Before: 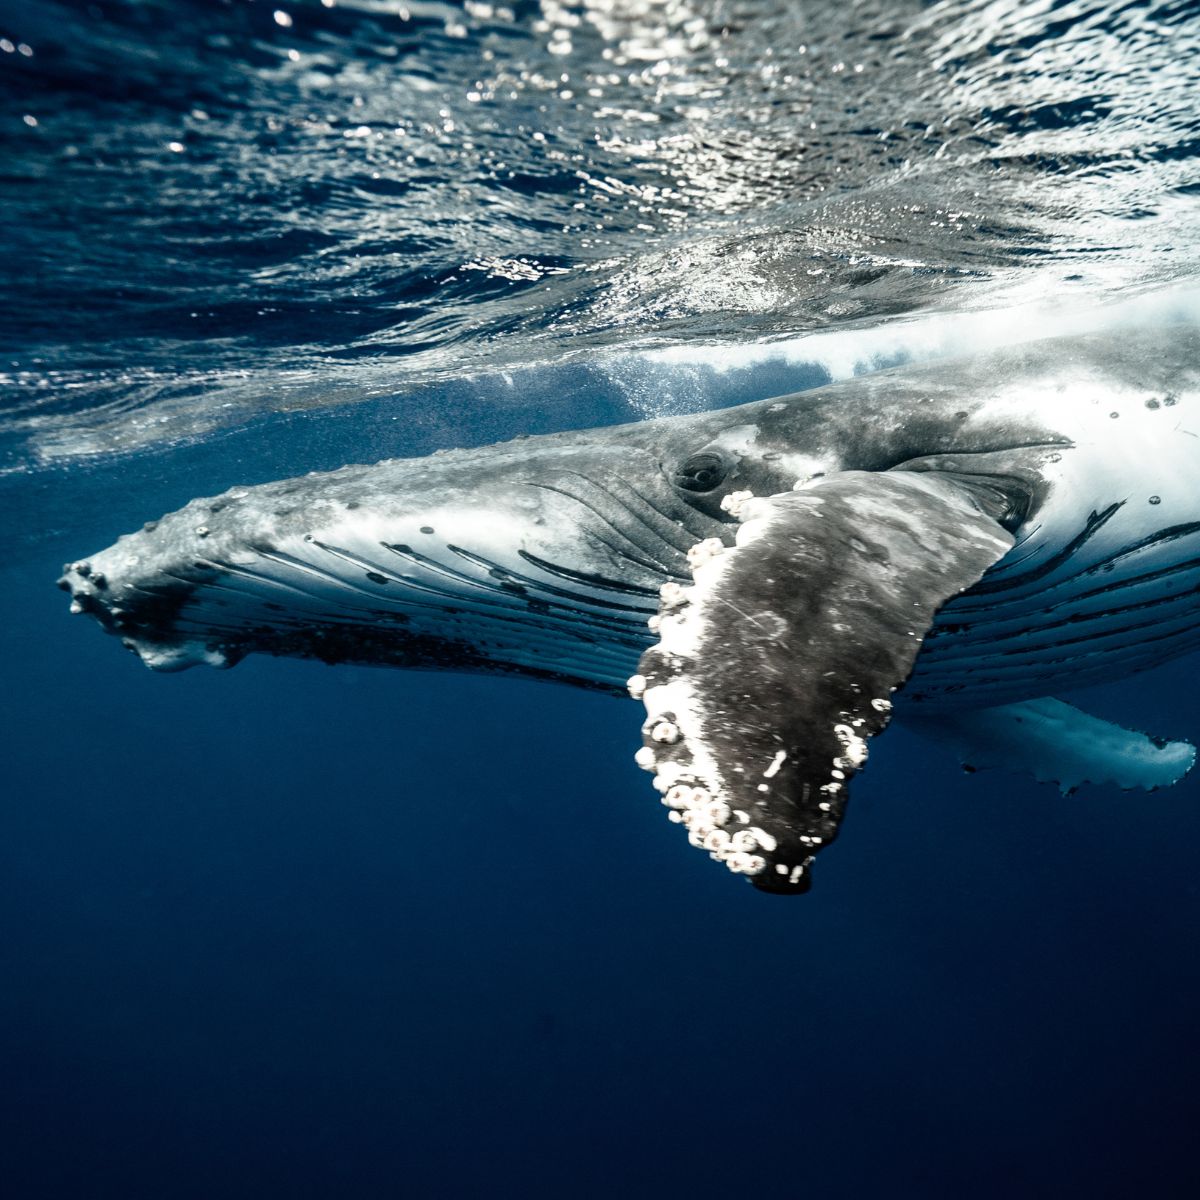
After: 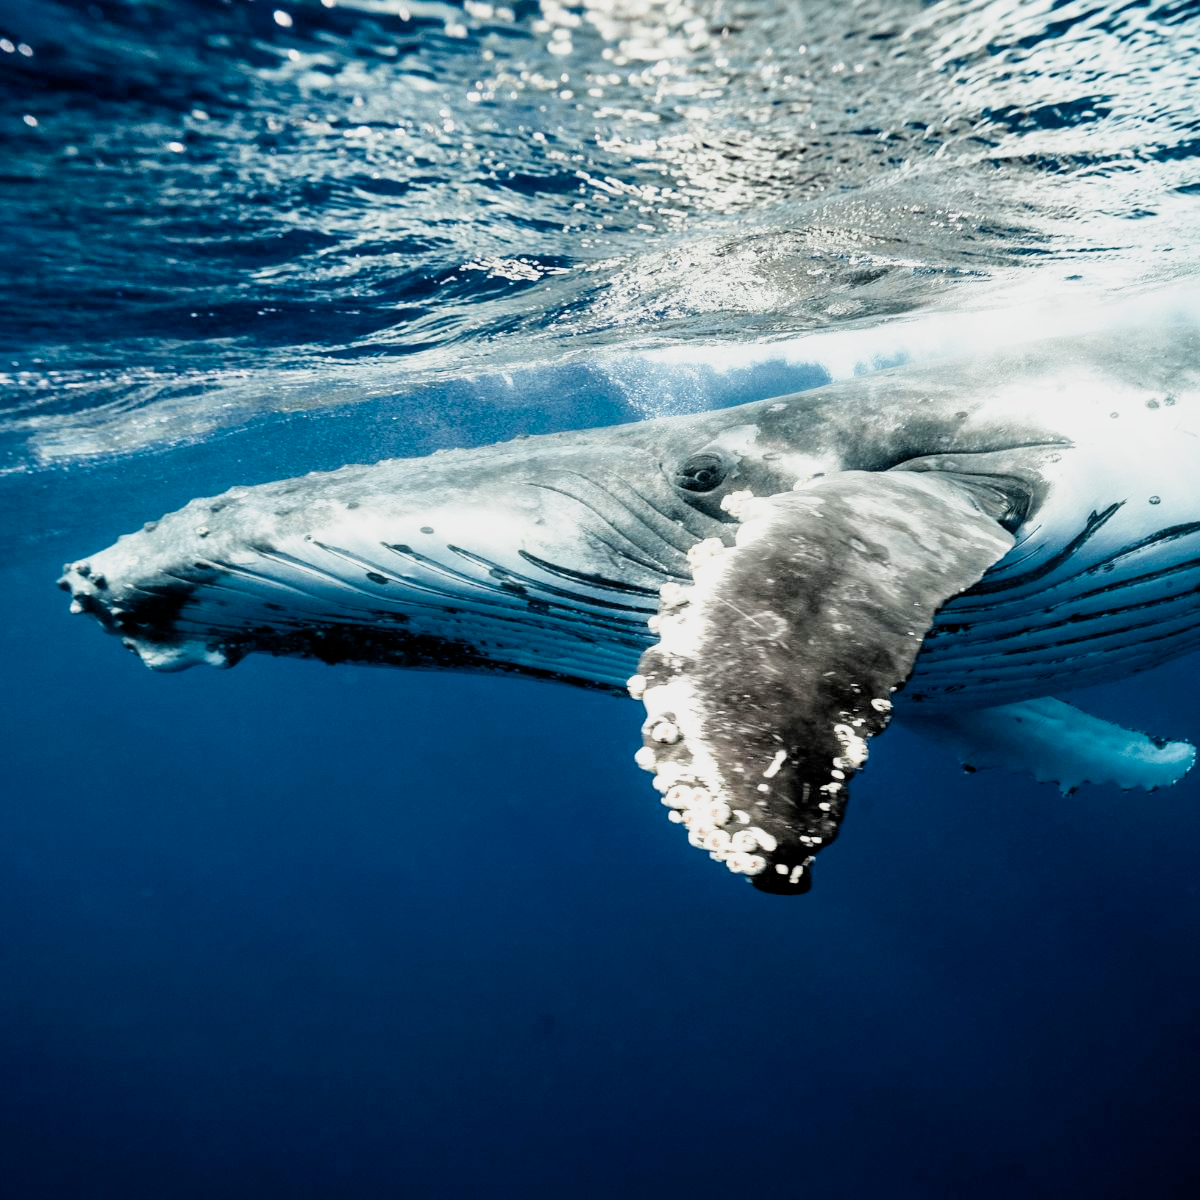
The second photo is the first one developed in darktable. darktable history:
filmic rgb: black relative exposure -8.79 EV, white relative exposure 4.98 EV, threshold 3 EV, target black luminance 0%, hardness 3.77, latitude 66.33%, contrast 0.822, shadows ↔ highlights balance 20%, color science v5 (2021), contrast in shadows safe, contrast in highlights safe, enable highlight reconstruction true
exposure: exposure 1 EV, compensate highlight preservation false
denoise (profiled): strength 0.4, preserve shadows 1.31, scattering 0.016, a [-1, 0, 0], compensate highlight preservation false
color balance rgb: linear chroma grading › global chroma 10%, global vibrance 10%, contrast 15%, saturation formula JzAzBz (2021)
